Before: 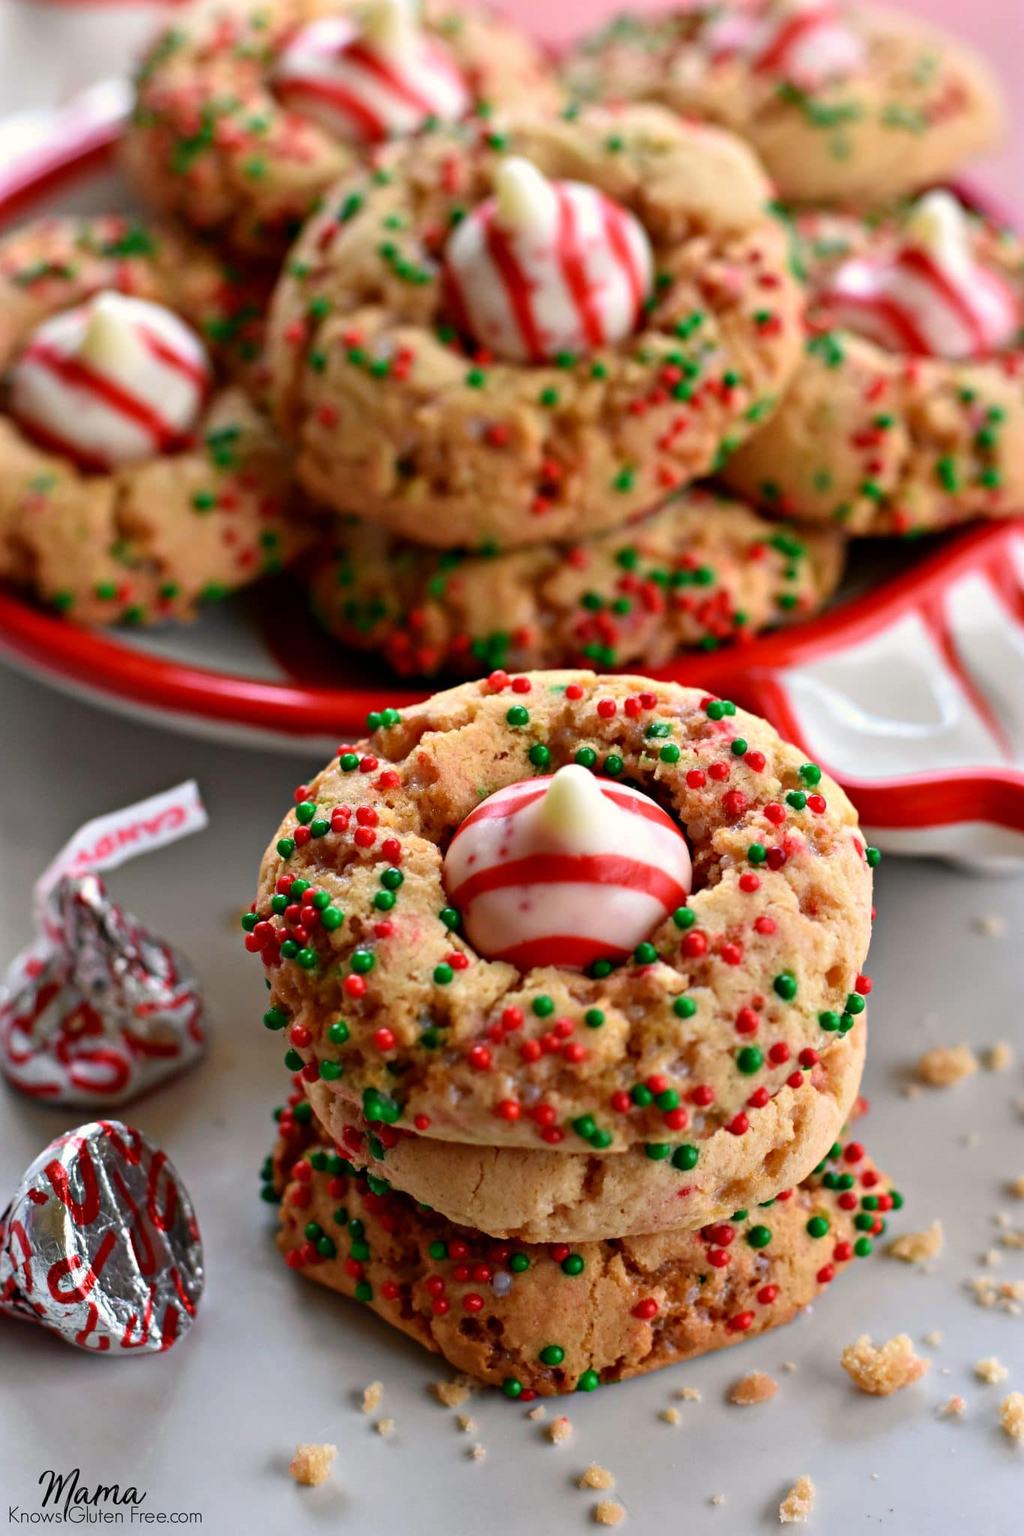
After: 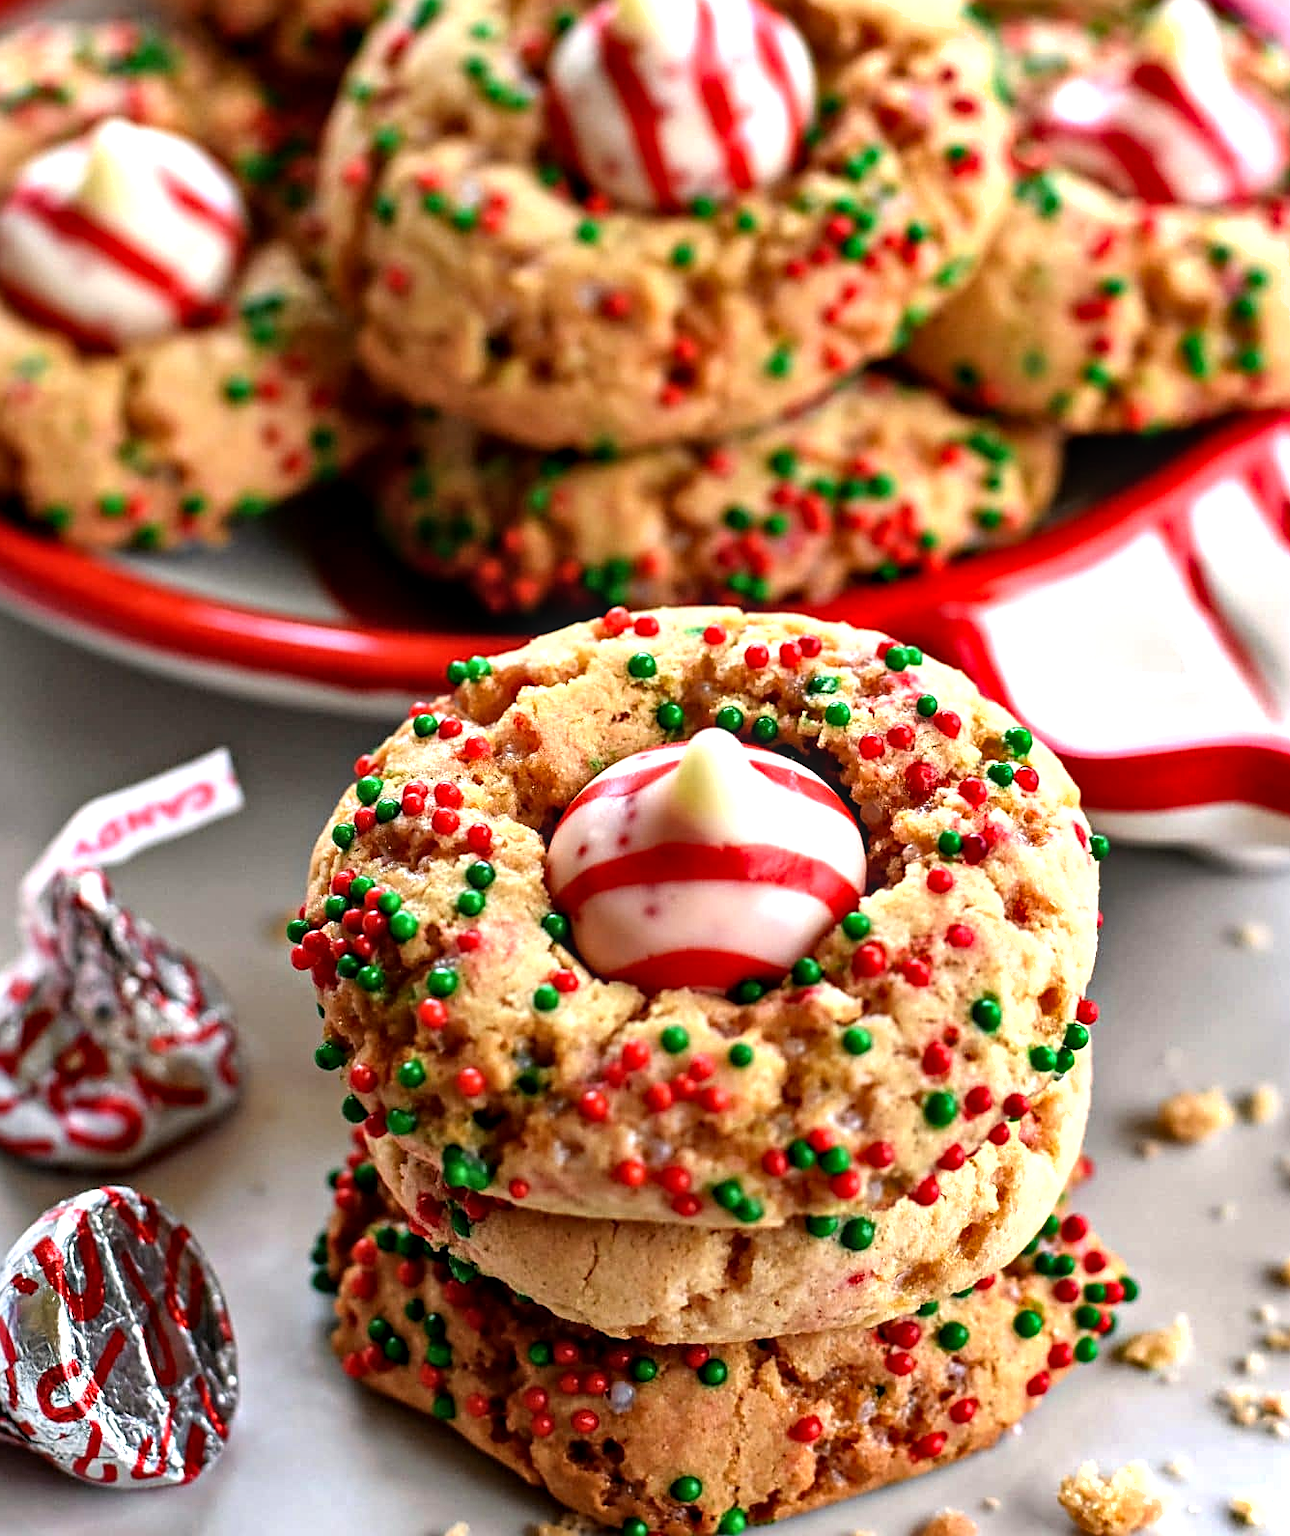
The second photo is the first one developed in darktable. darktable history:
crop and rotate: left 1.856%, top 12.96%, right 0.136%, bottom 9.323%
sharpen: amount 0.492
base curve: preserve colors none
contrast brightness saturation: contrast 0.074
local contrast: on, module defaults
shadows and highlights: low approximation 0.01, soften with gaussian
tone equalizer: -8 EV -0.741 EV, -7 EV -0.71 EV, -6 EV -0.602 EV, -5 EV -0.403 EV, -3 EV 0.368 EV, -2 EV 0.6 EV, -1 EV 0.679 EV, +0 EV 0.75 EV
